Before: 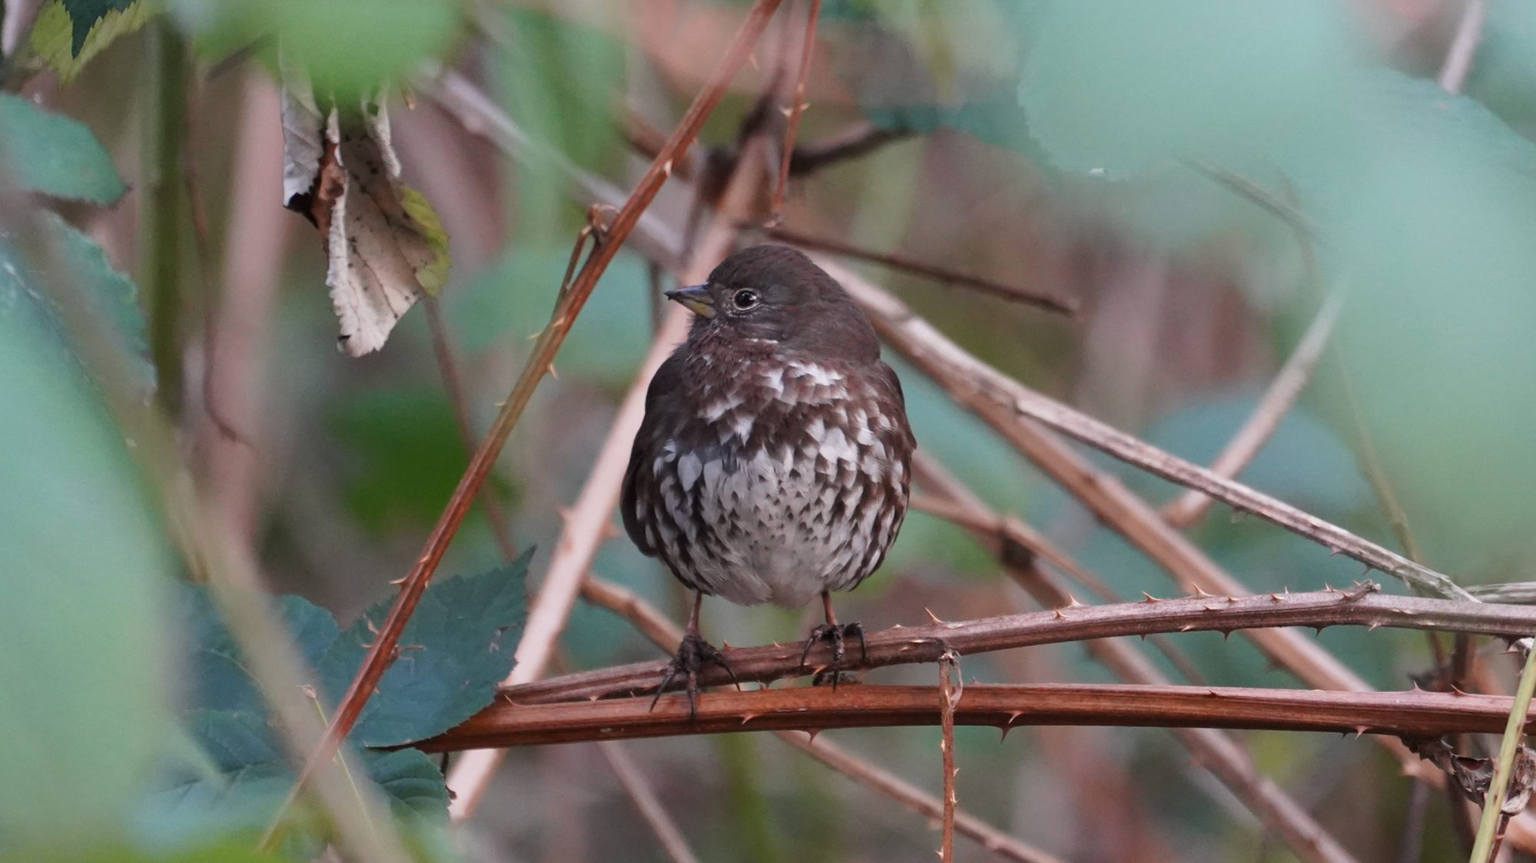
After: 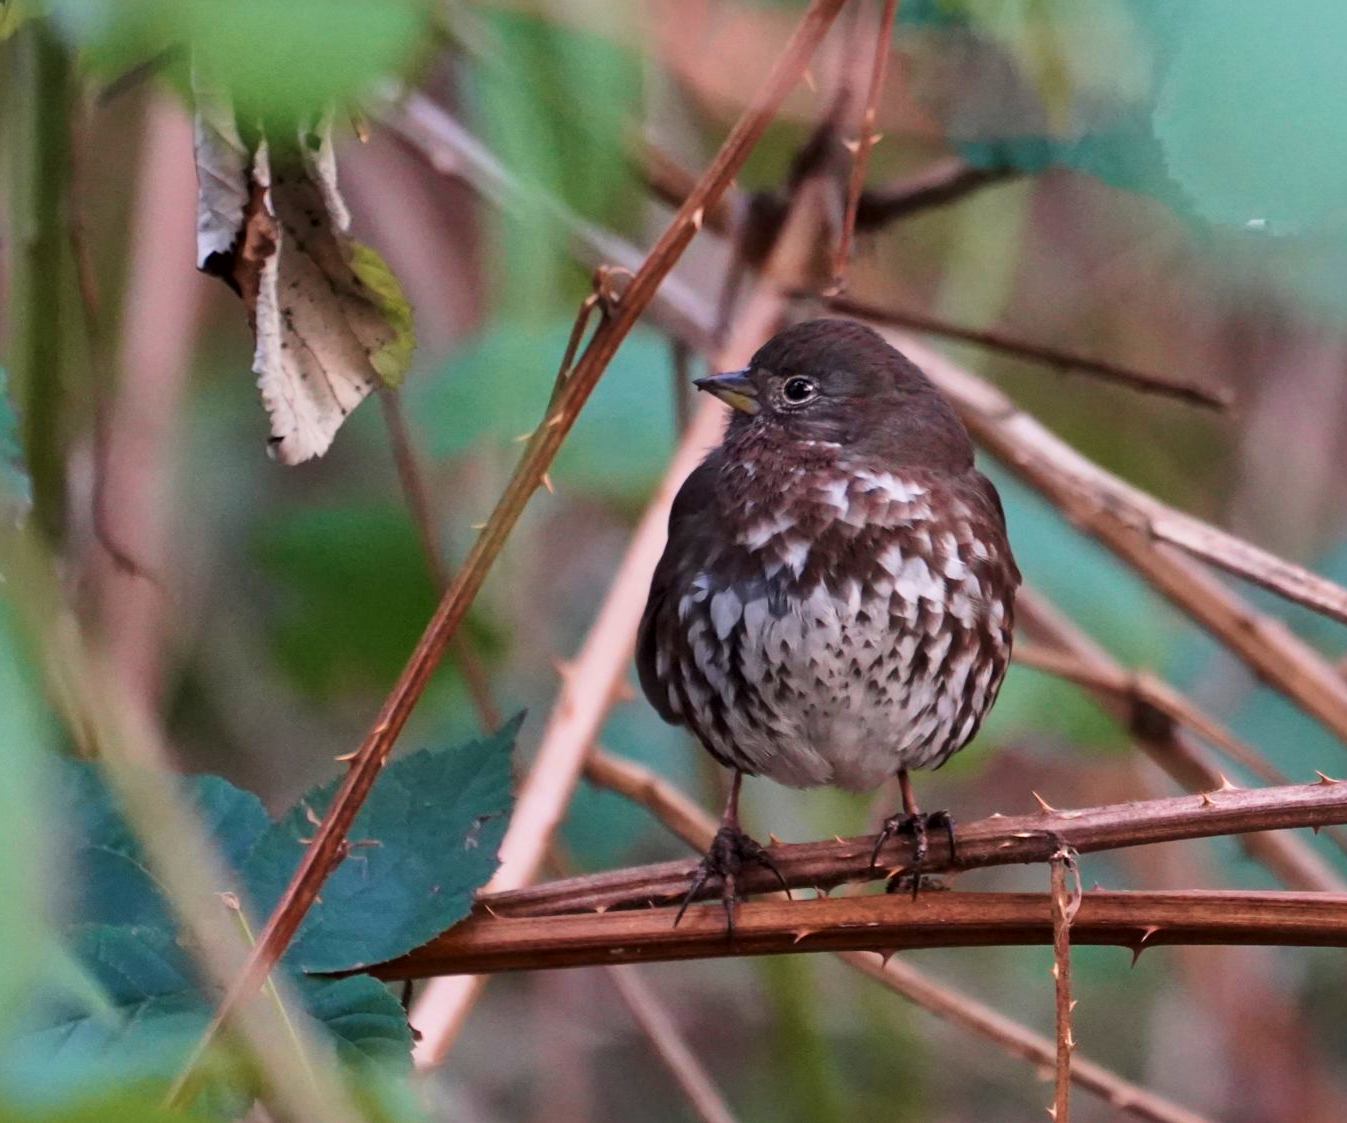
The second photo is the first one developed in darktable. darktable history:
local contrast: mode bilateral grid, contrast 19, coarseness 49, detail 147%, midtone range 0.2
crop and rotate: left 8.633%, right 24.01%
velvia: strength 44.74%
sharpen: radius 5.337, amount 0.311, threshold 26.59
